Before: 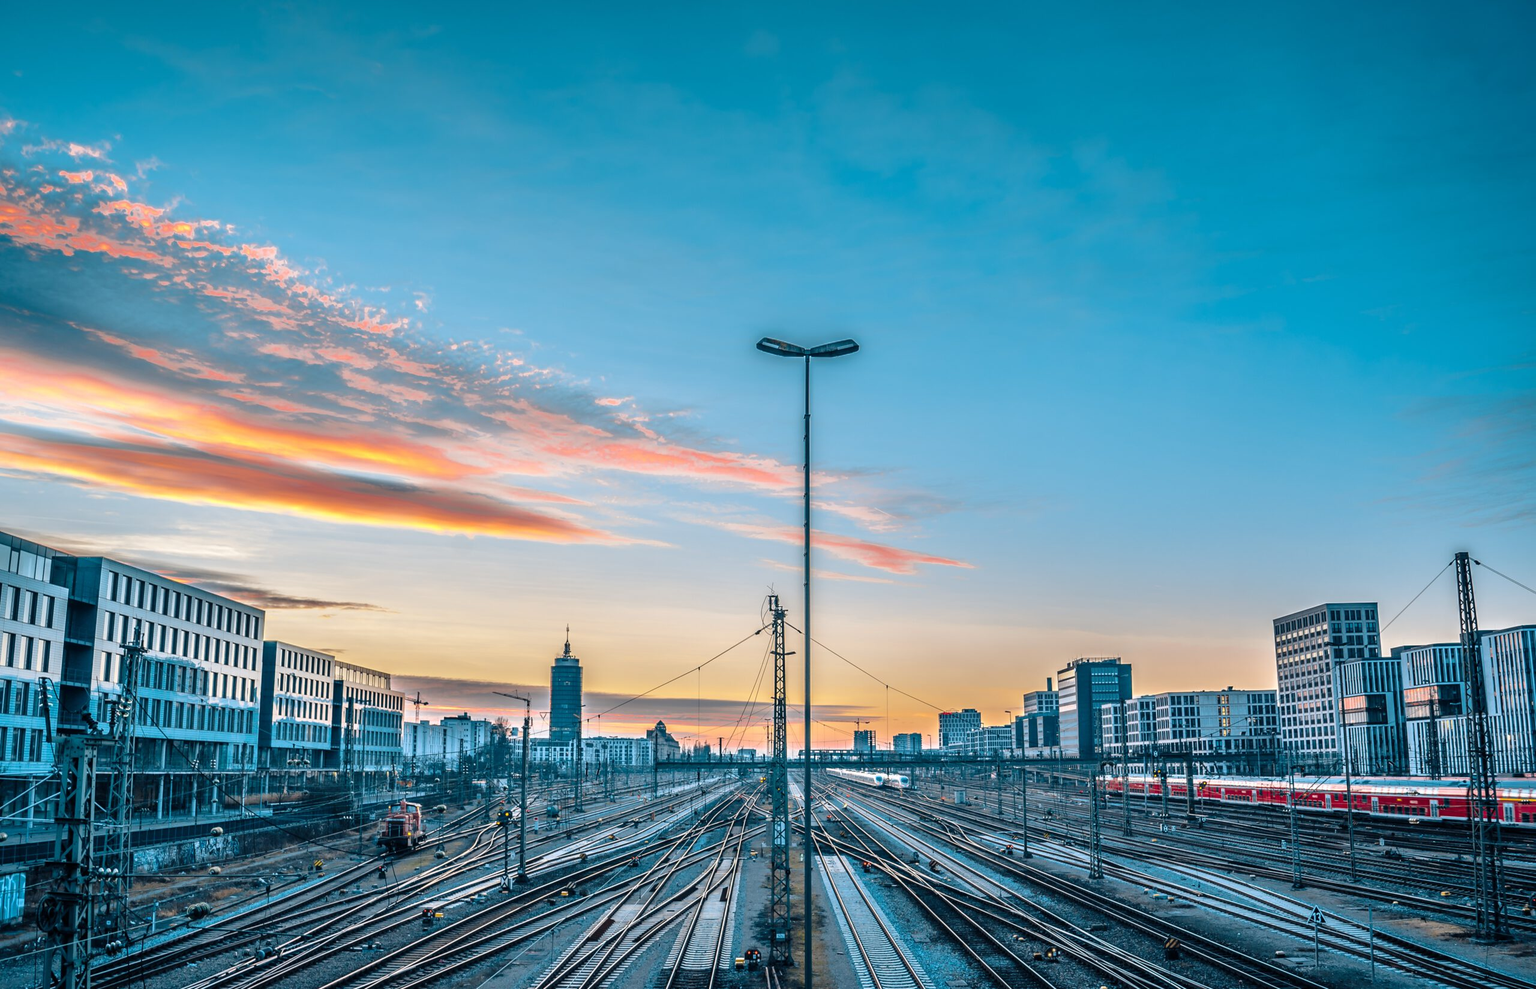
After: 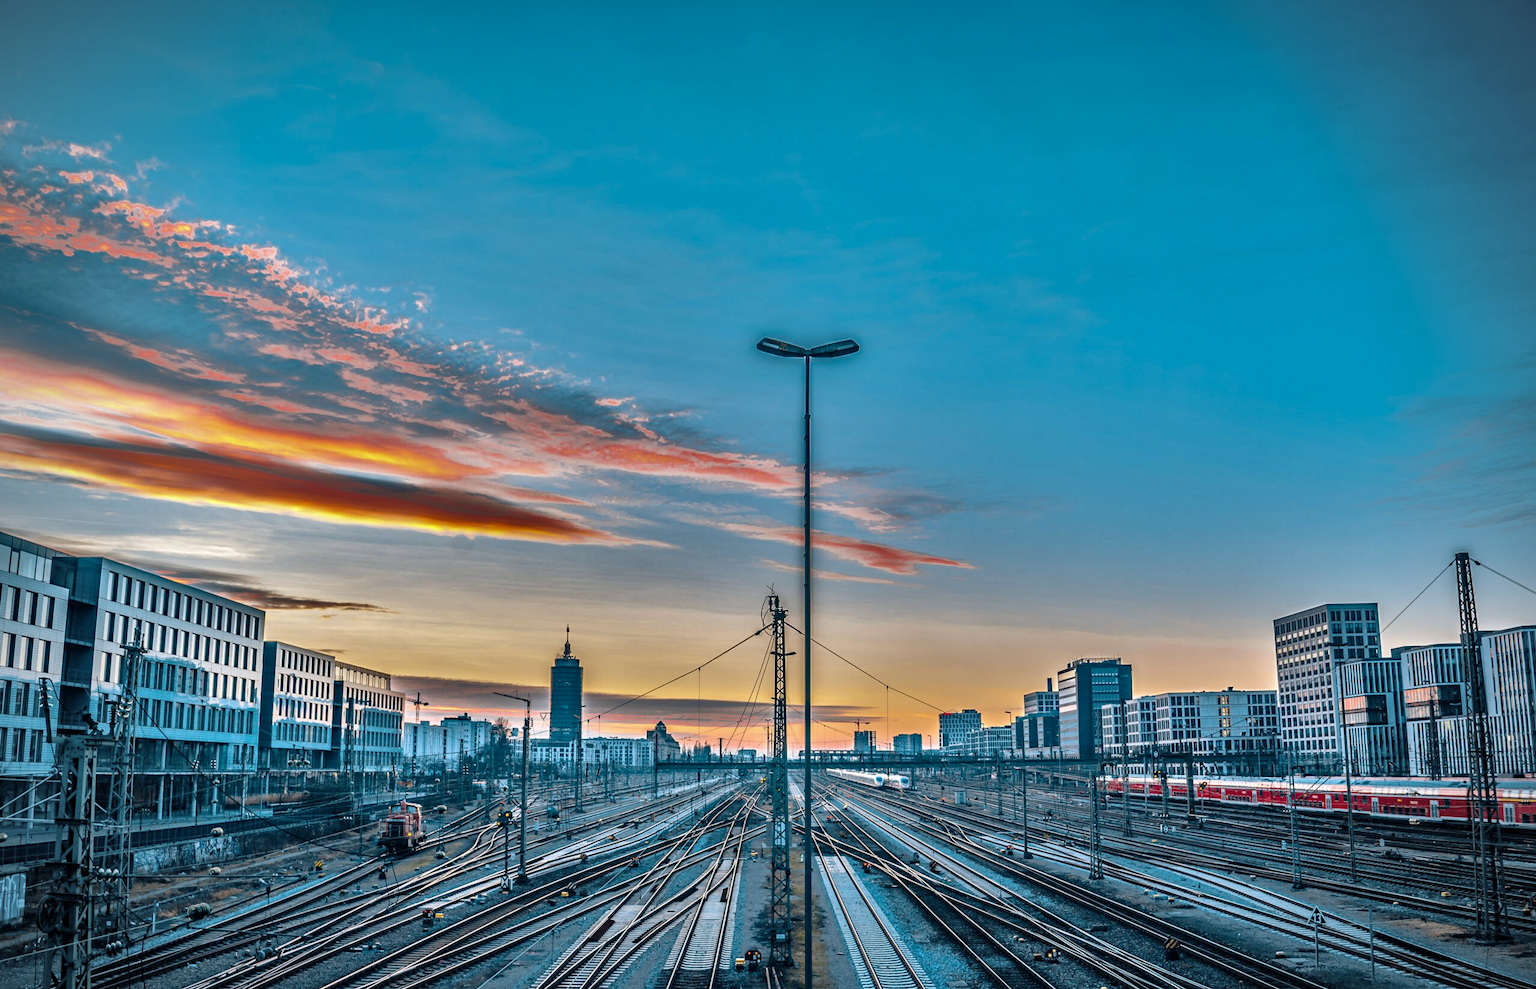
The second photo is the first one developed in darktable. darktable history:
shadows and highlights: shadows 19.13, highlights -83.41, soften with gaussian
vignetting: fall-off radius 60.92%
exposure: compensate highlight preservation false
haze removal: compatibility mode true, adaptive false
contrast brightness saturation: contrast 0.01, saturation -0.05
